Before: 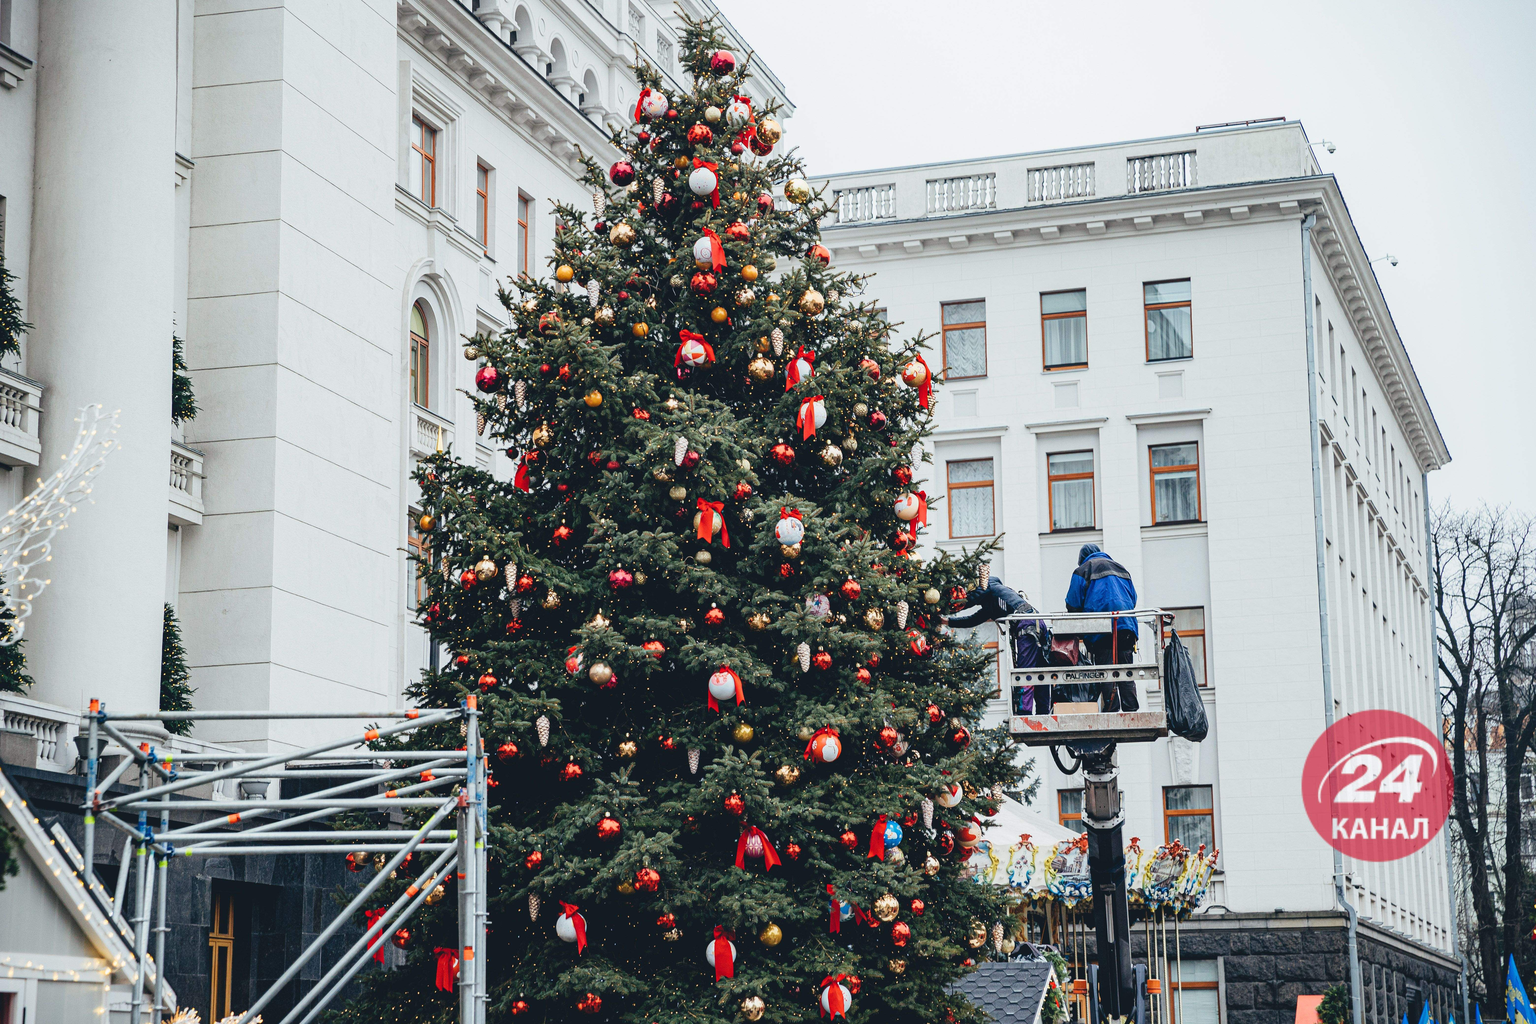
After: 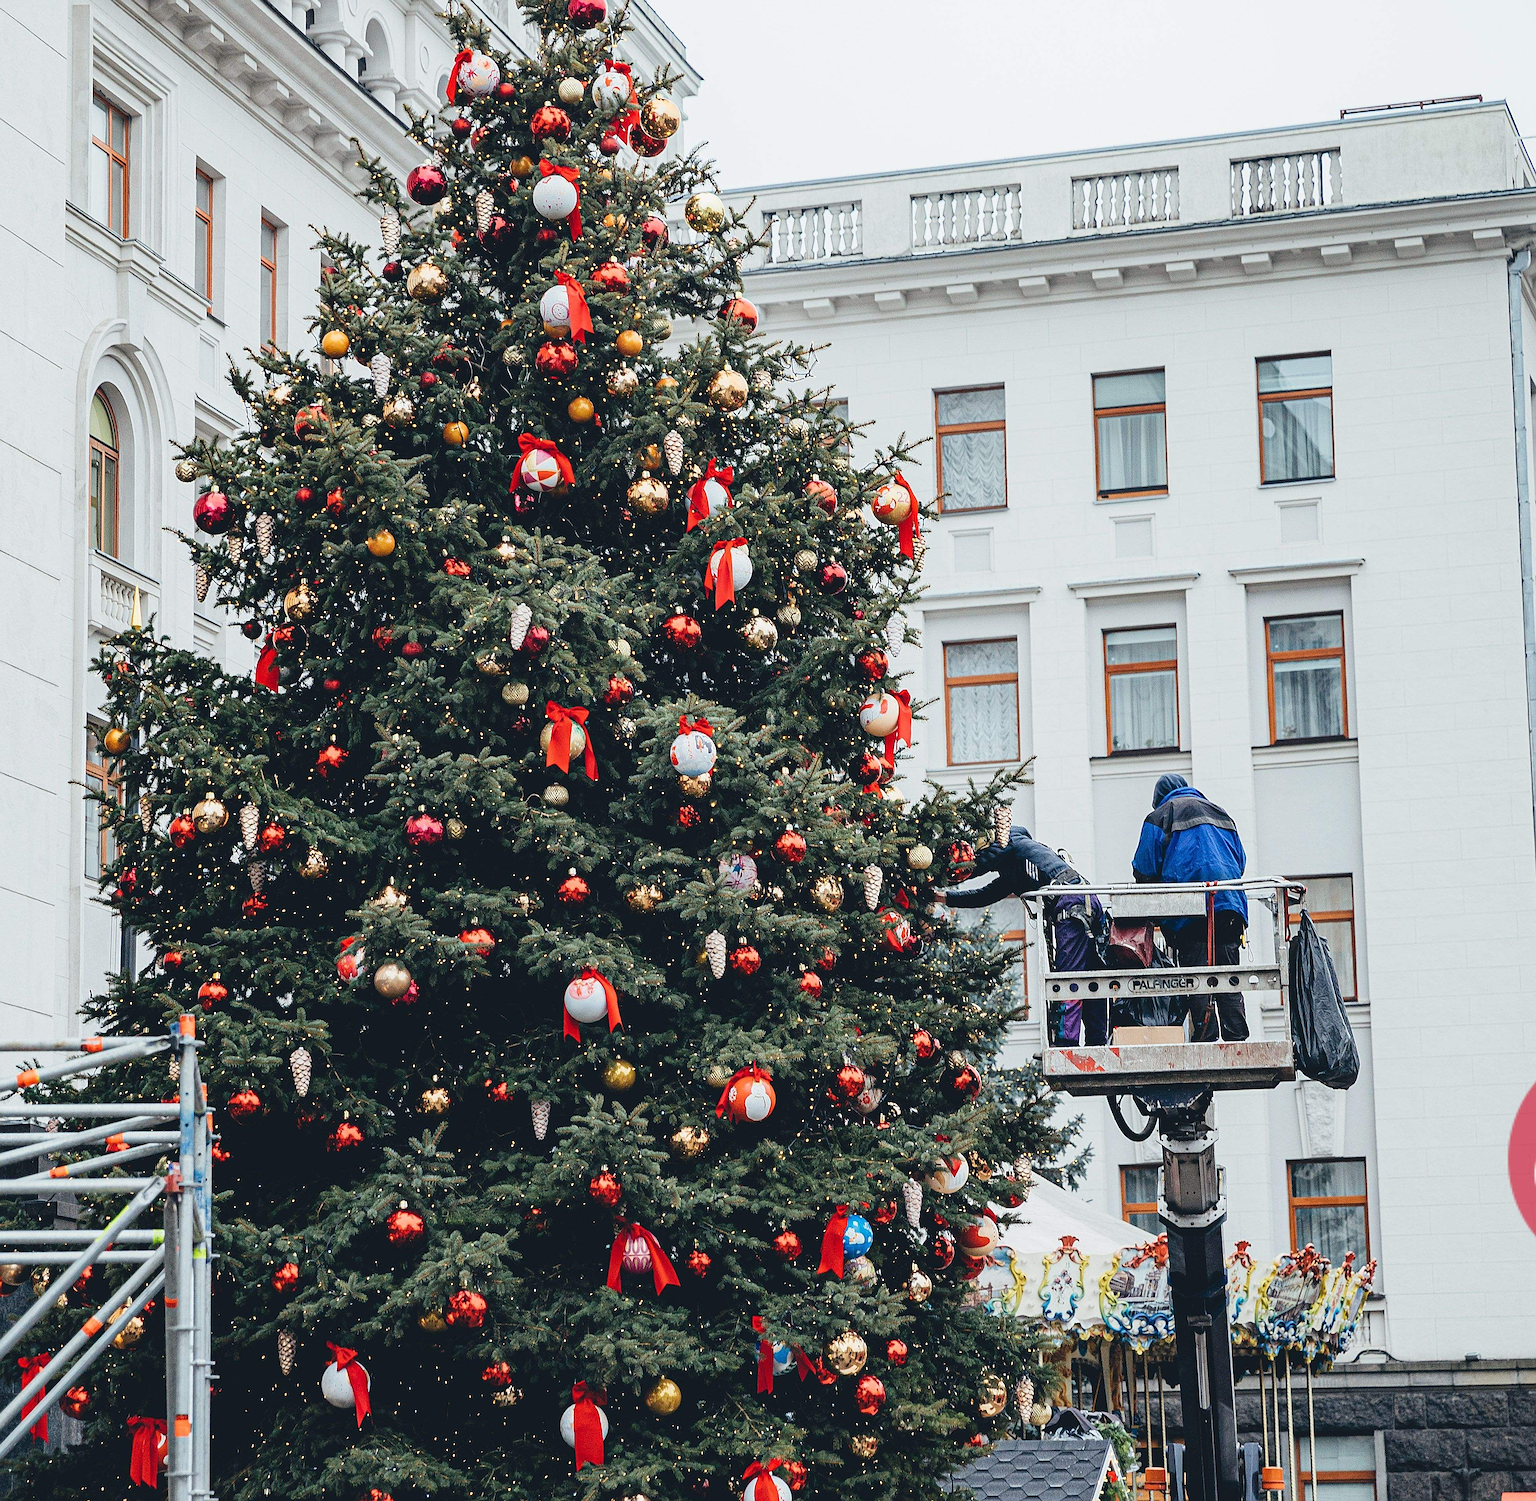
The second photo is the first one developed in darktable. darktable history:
crop and rotate: left 23.071%, top 5.629%, right 14.078%, bottom 2.253%
sharpen: amount 0.498
